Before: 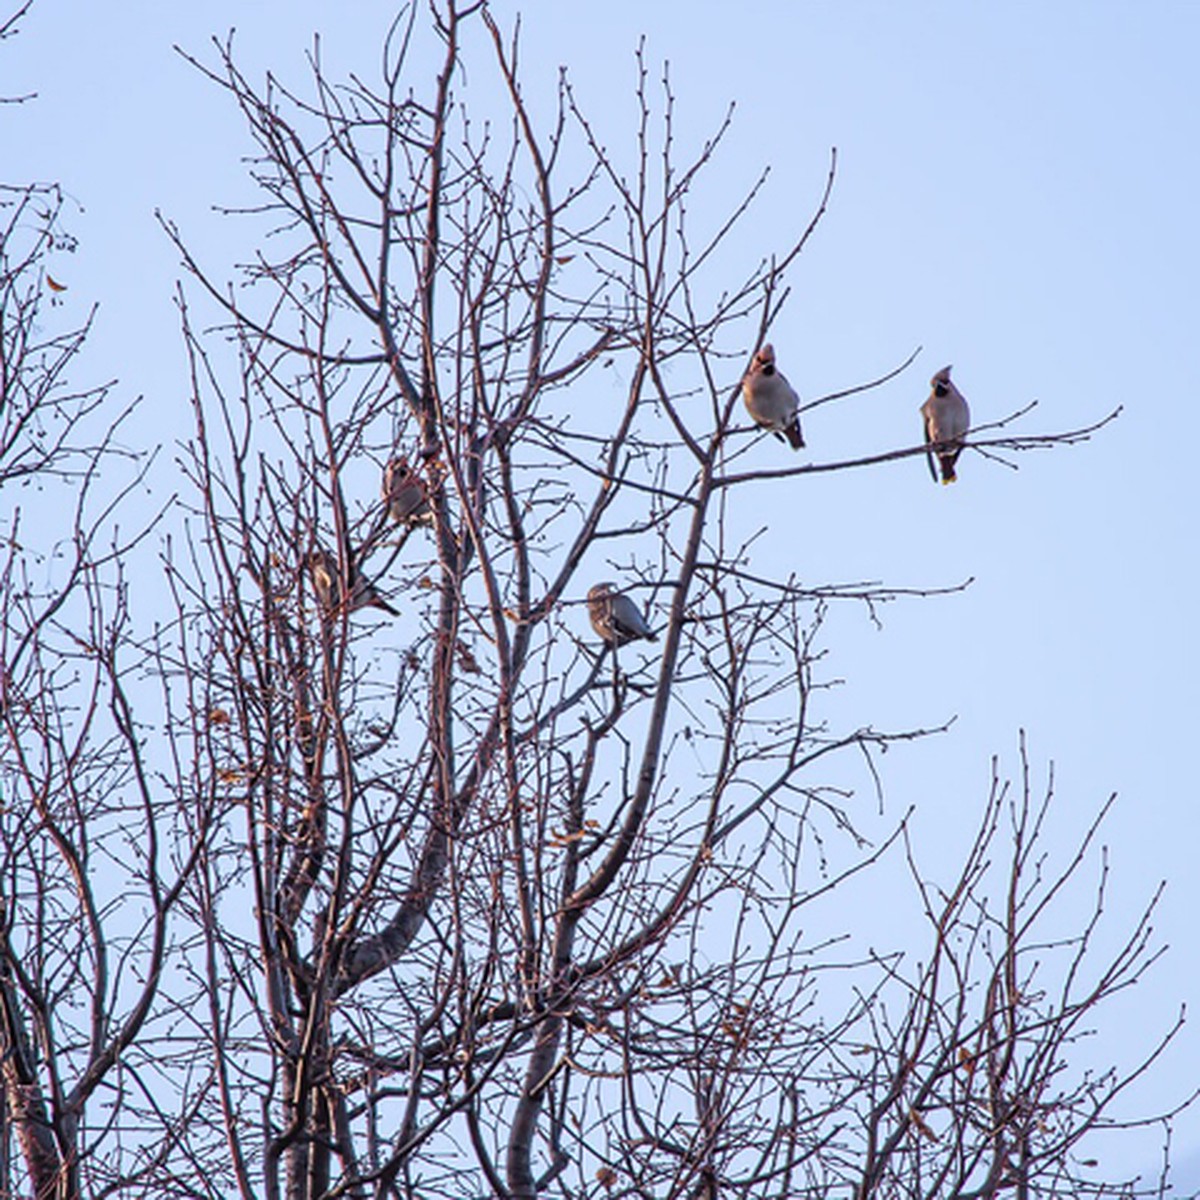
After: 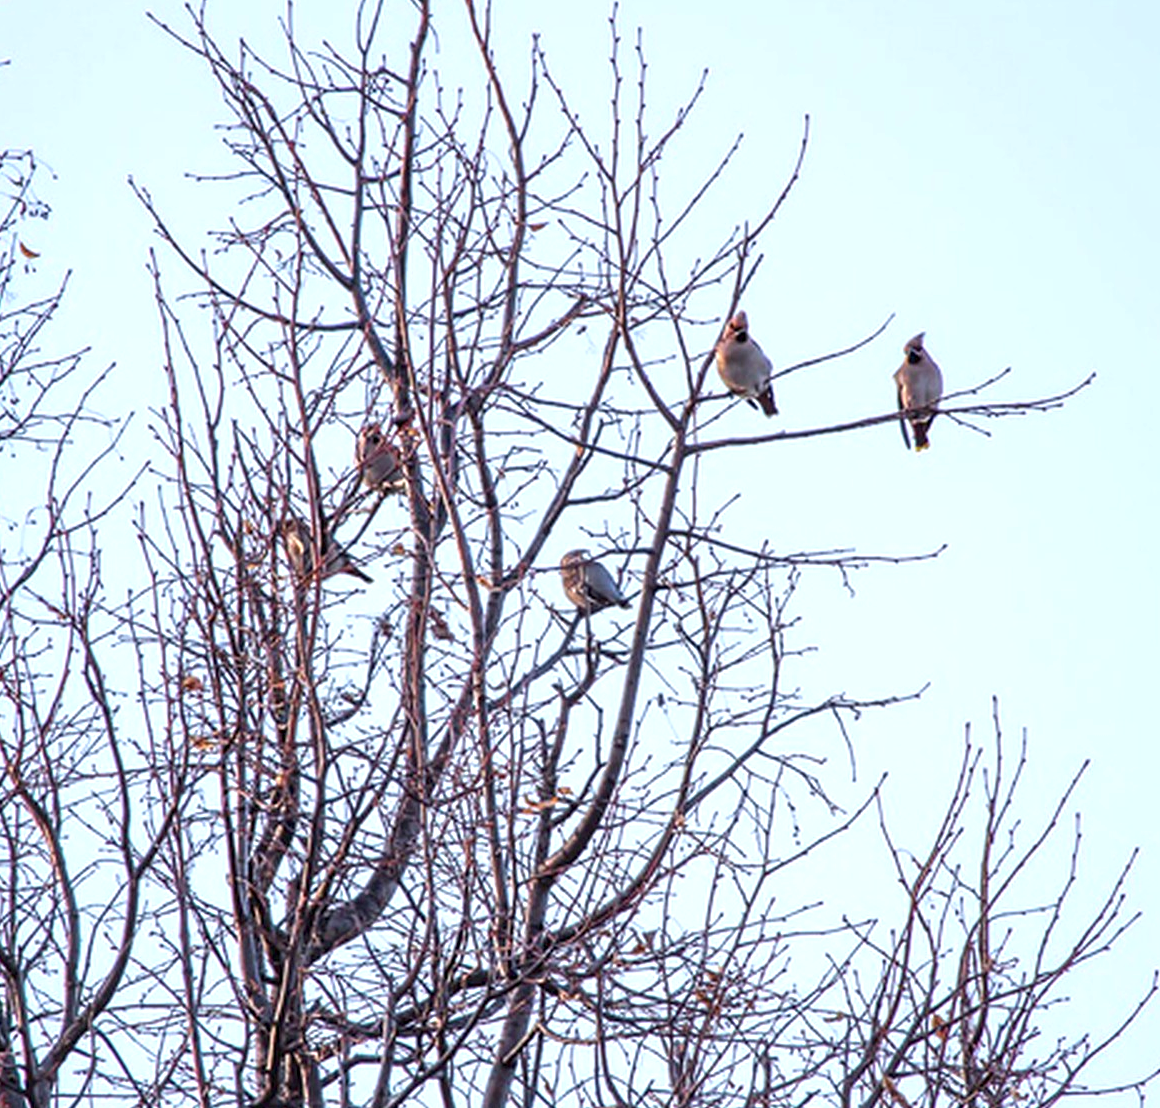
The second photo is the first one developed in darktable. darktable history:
exposure: black level correction 0.001, exposure 0.499 EV, compensate highlight preservation false
local contrast: highlights 102%, shadows 102%, detail 119%, midtone range 0.2
crop: left 2.327%, top 2.774%, right 0.967%, bottom 4.861%
